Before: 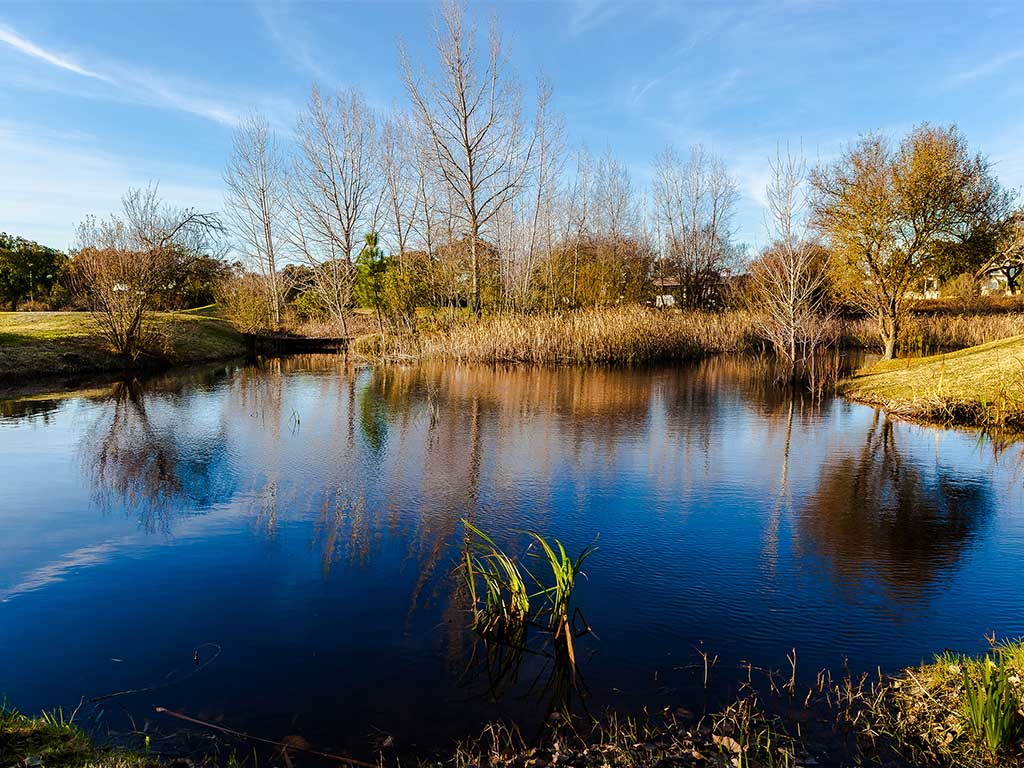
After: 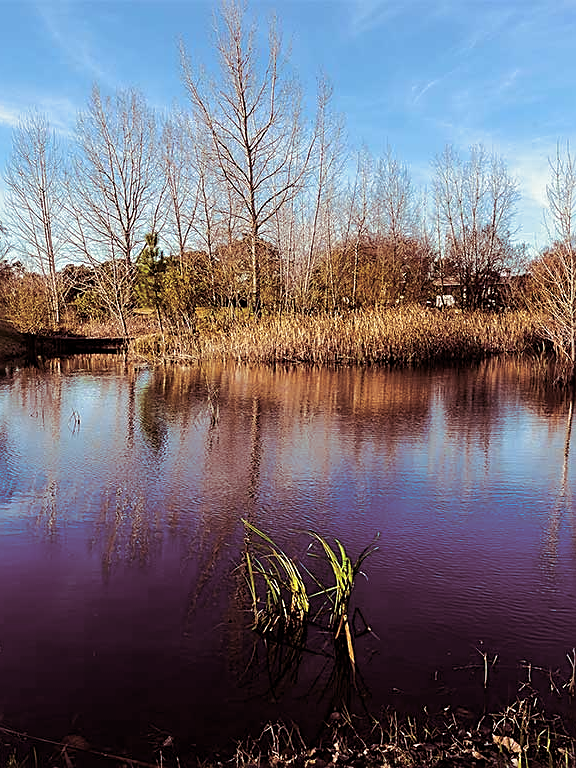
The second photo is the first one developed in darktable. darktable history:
crop: left 21.496%, right 22.254%
split-toning: on, module defaults
sharpen: on, module defaults
